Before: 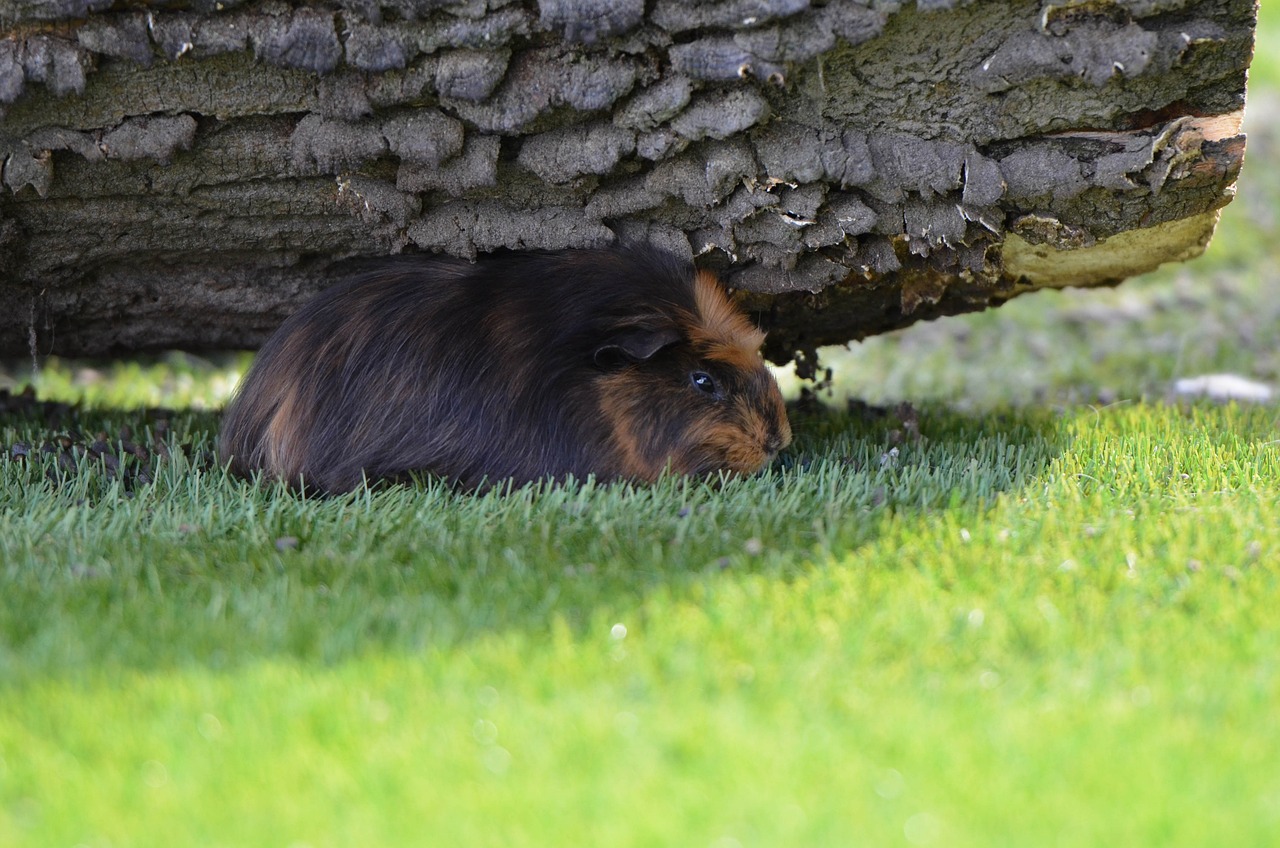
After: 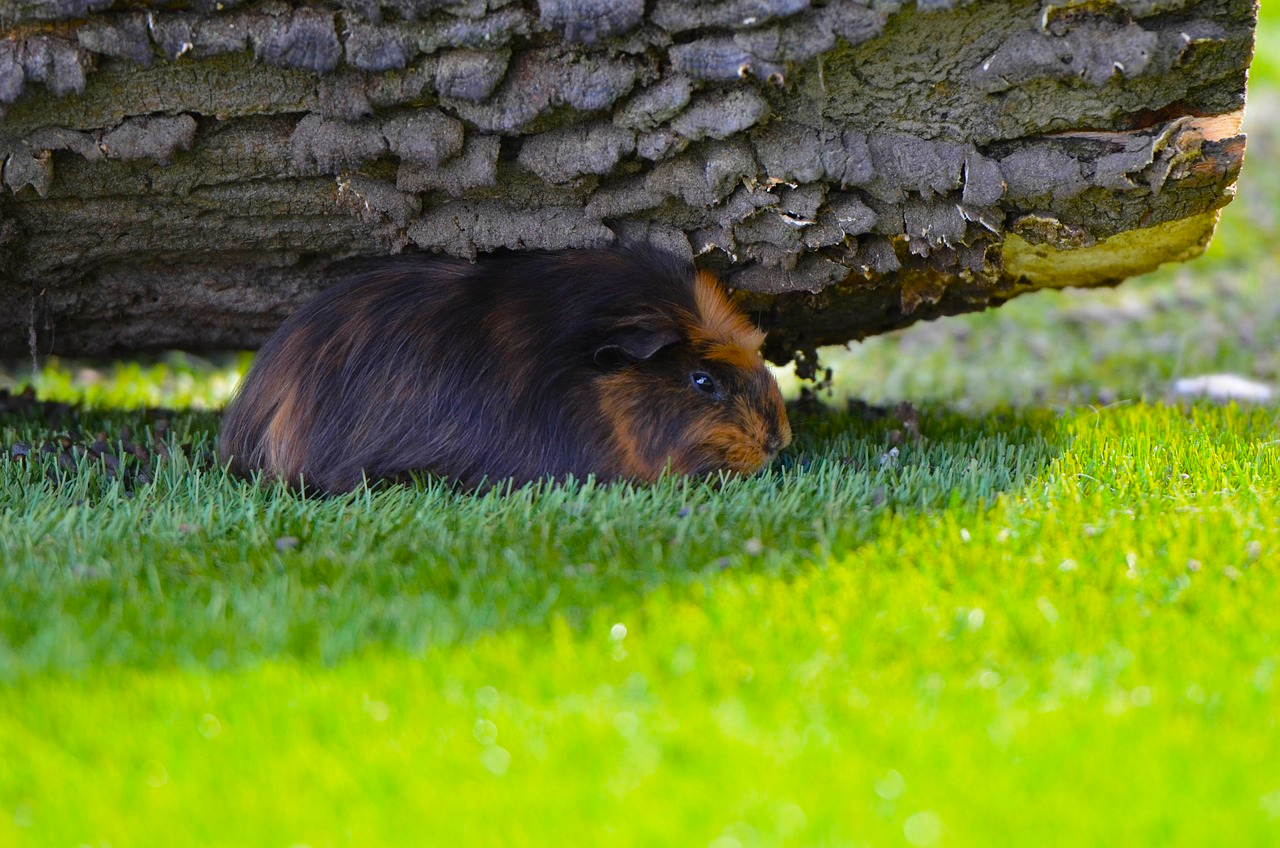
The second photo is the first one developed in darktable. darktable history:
color balance rgb: power › hue 328.67°, perceptual saturation grading › global saturation 31.22%, global vibrance 30.057%
tone equalizer: edges refinement/feathering 500, mask exposure compensation -1.57 EV, preserve details guided filter
